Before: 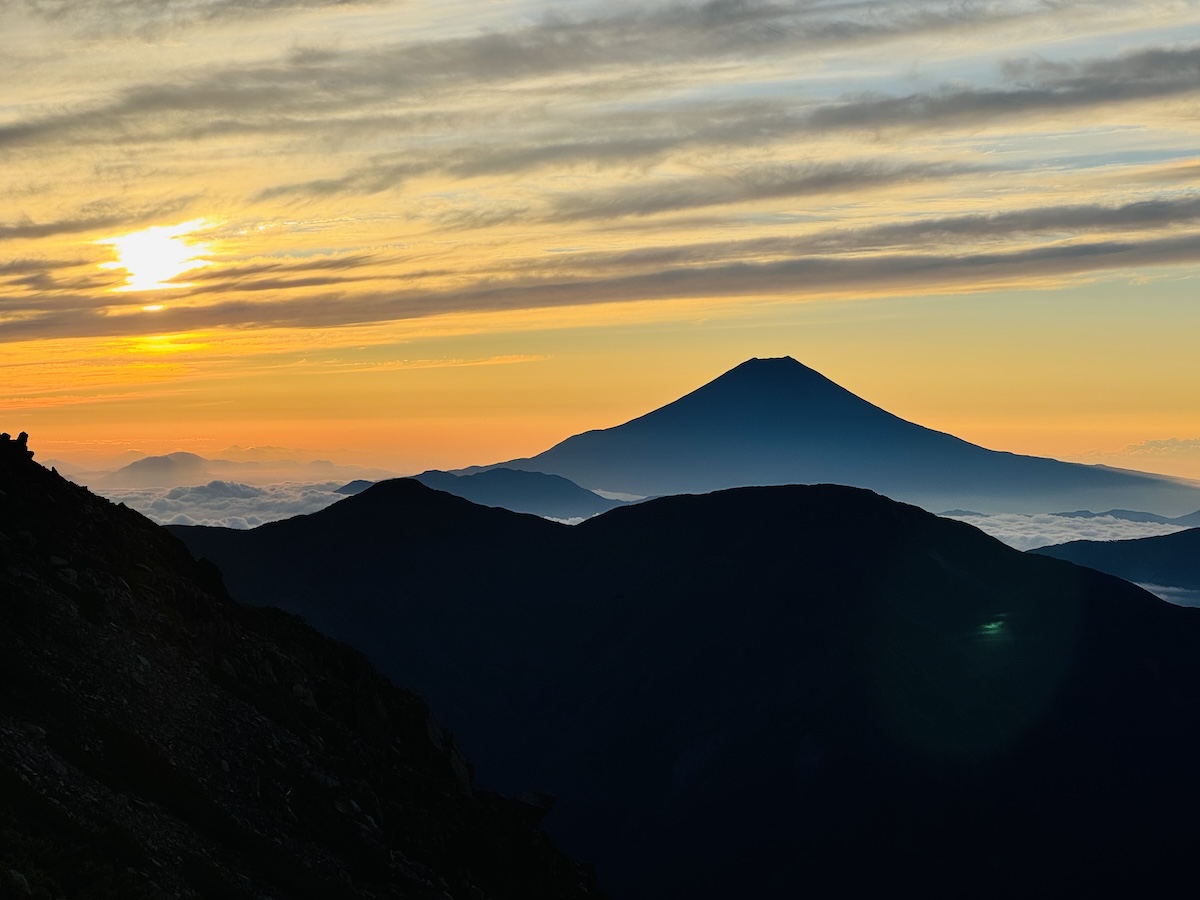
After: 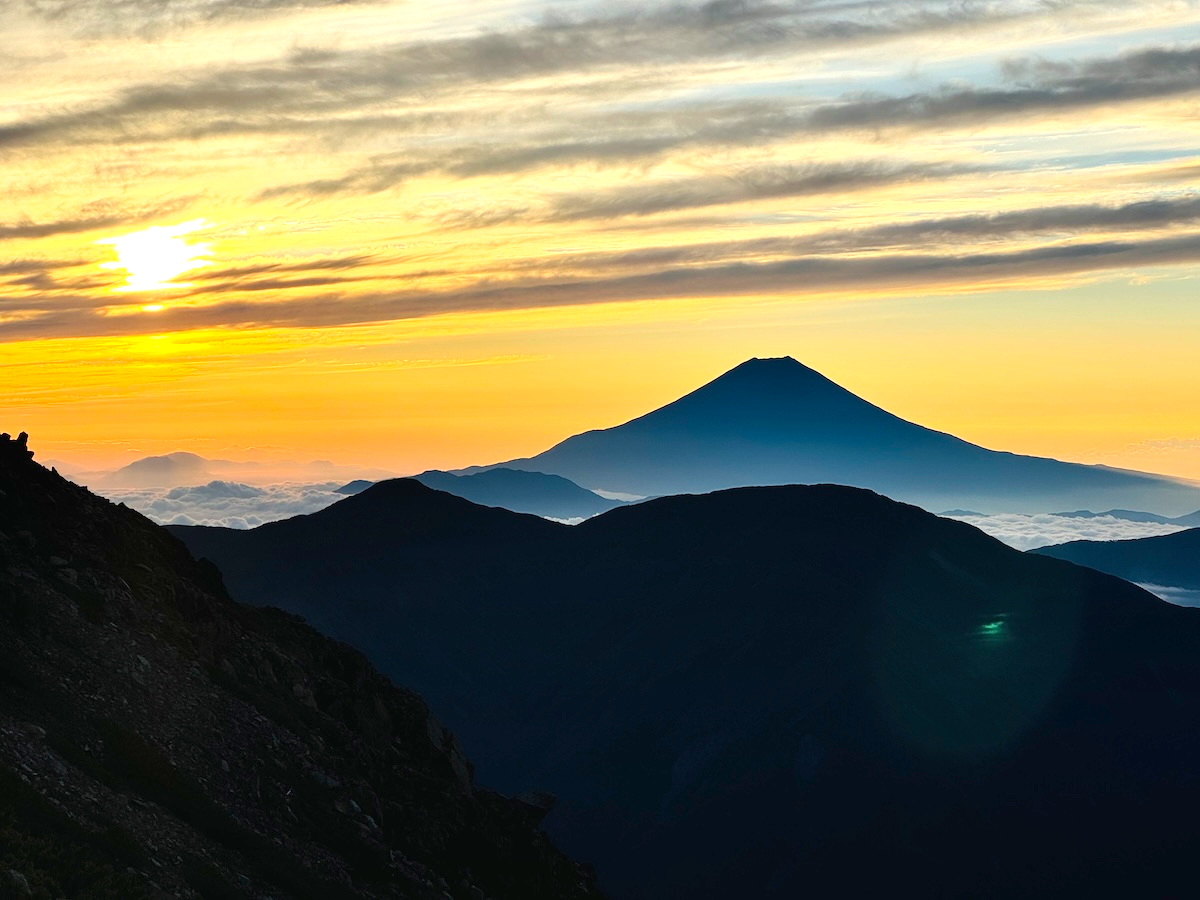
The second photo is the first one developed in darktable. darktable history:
exposure: exposure 0.7 EV, compensate highlight preservation false
shadows and highlights: shadows 35, highlights -35, soften with gaussian
